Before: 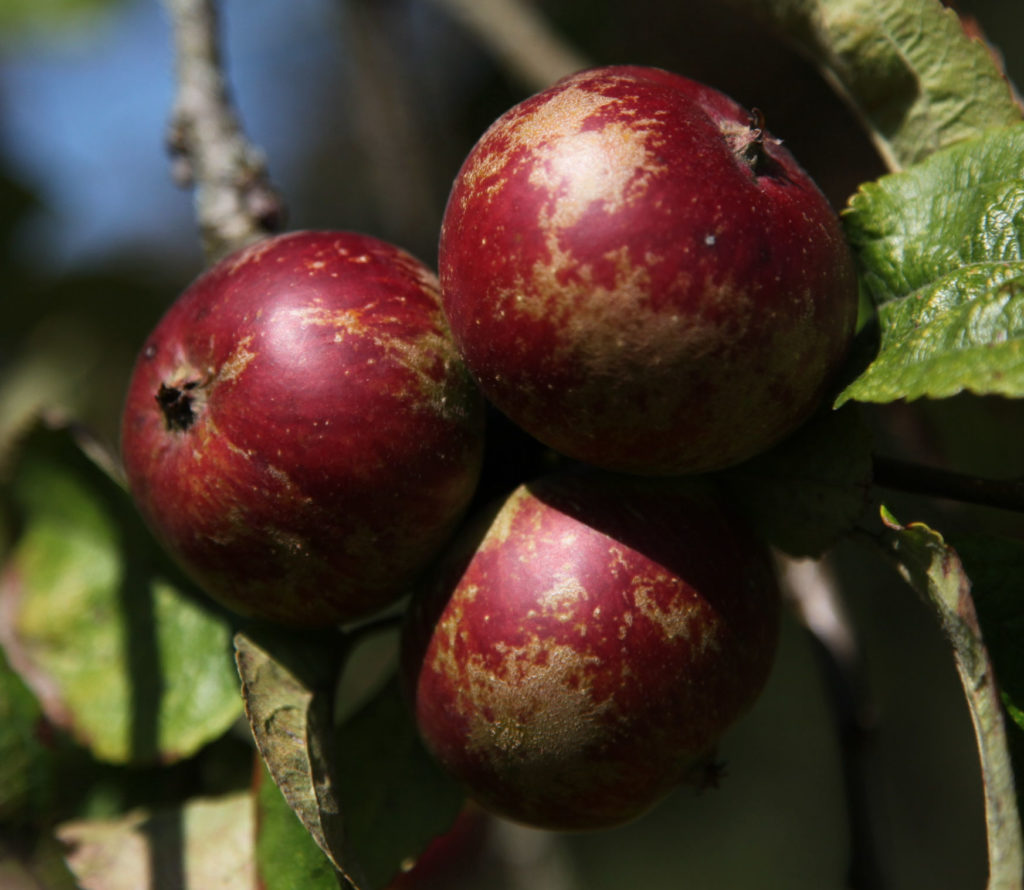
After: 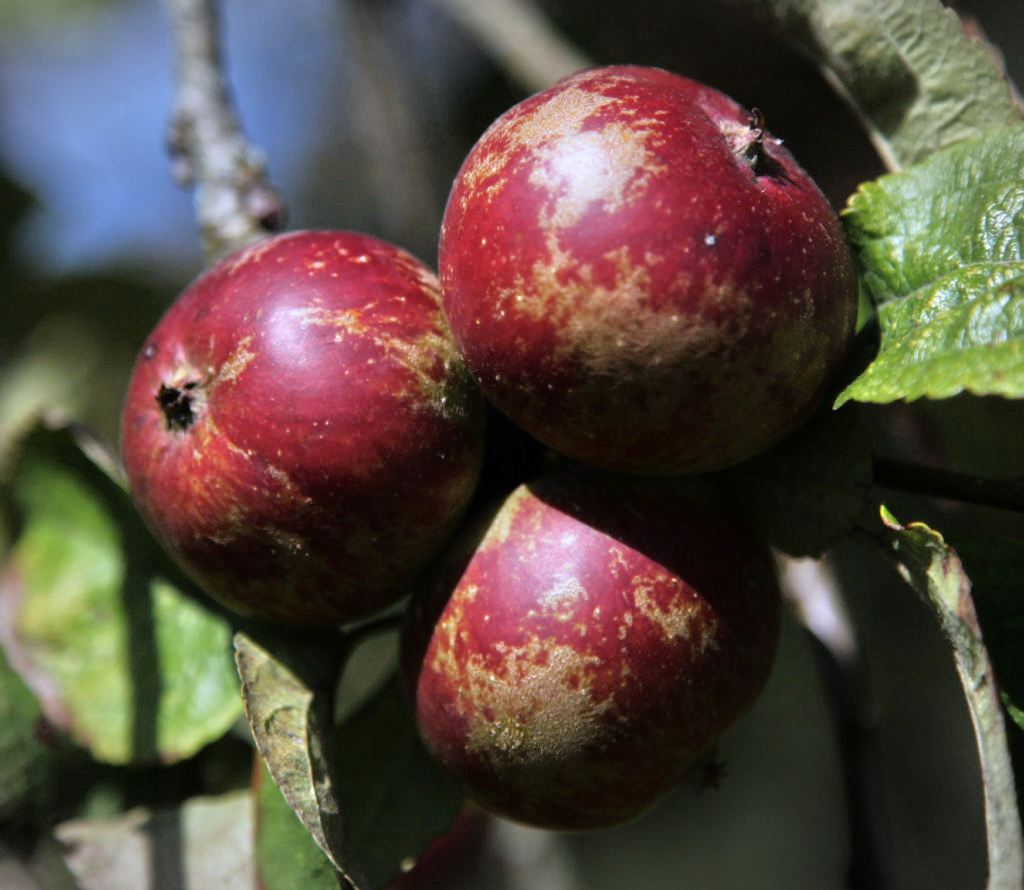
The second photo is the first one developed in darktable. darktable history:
vignetting: fall-off start 100%, brightness -0.282, width/height ratio 1.31
white balance: red 0.948, green 1.02, blue 1.176
contrast brightness saturation: contrast 0.01, saturation -0.05
tone equalizer: -7 EV 0.15 EV, -6 EV 0.6 EV, -5 EV 1.15 EV, -4 EV 1.33 EV, -3 EV 1.15 EV, -2 EV 0.6 EV, -1 EV 0.15 EV, mask exposure compensation -0.5 EV
